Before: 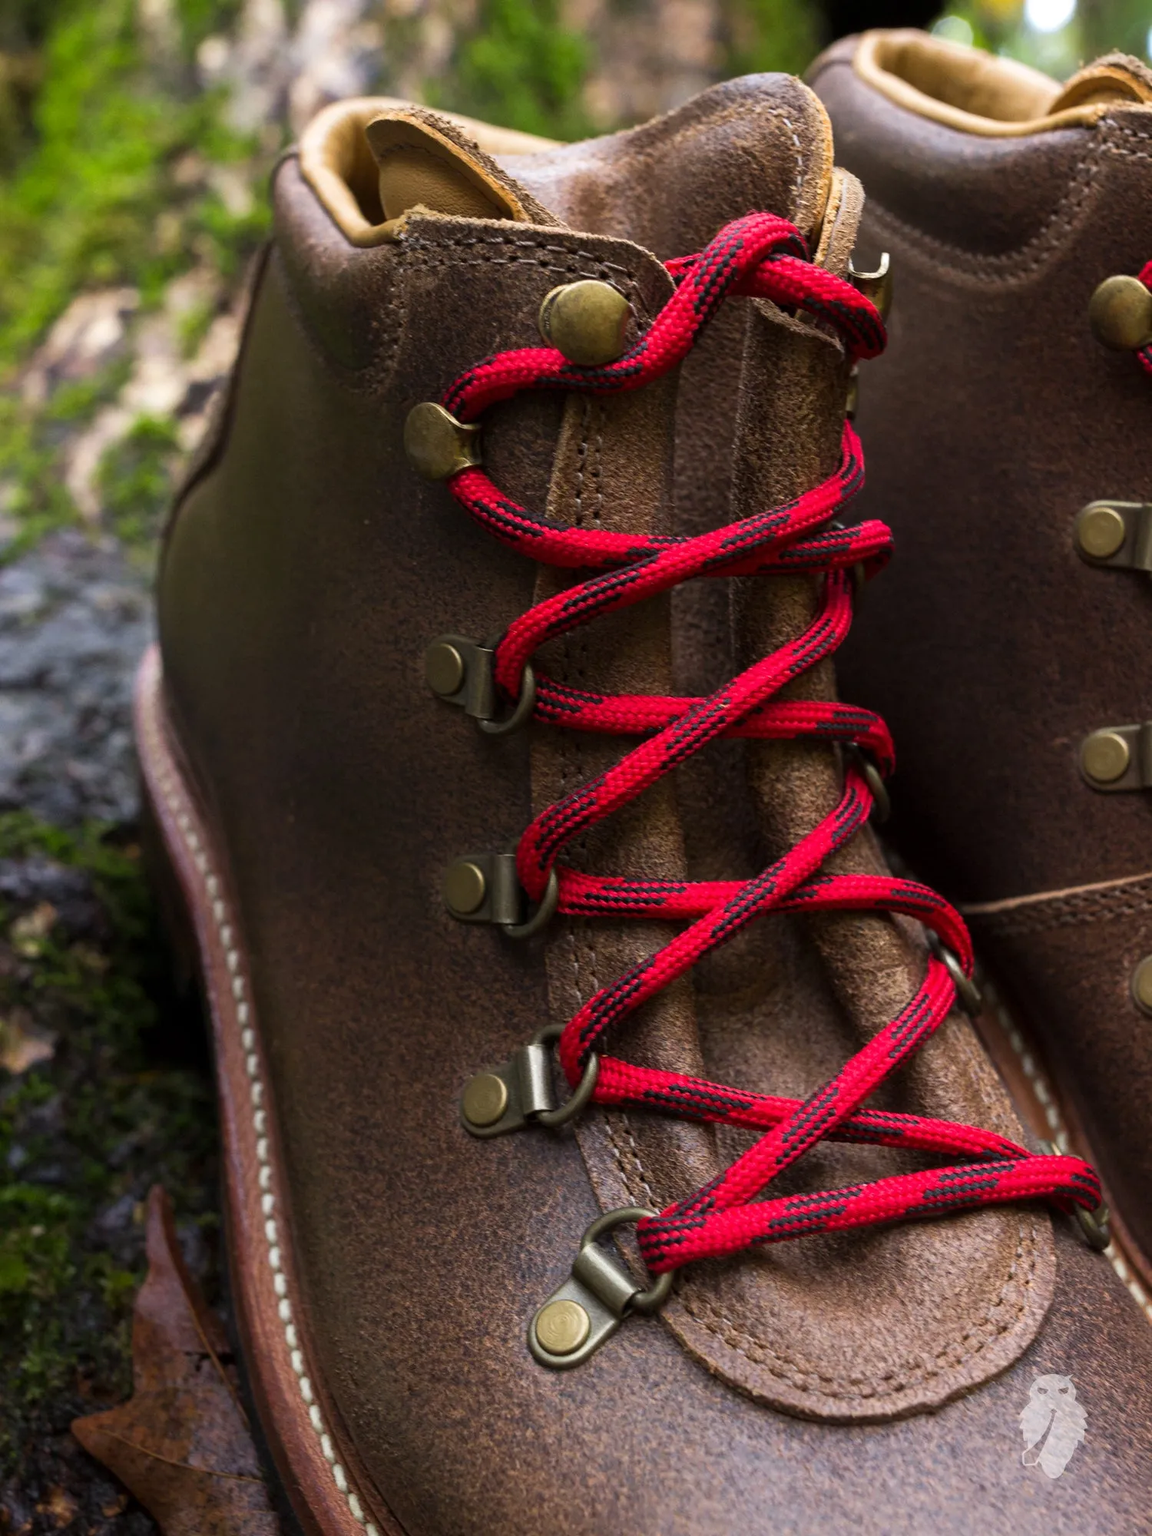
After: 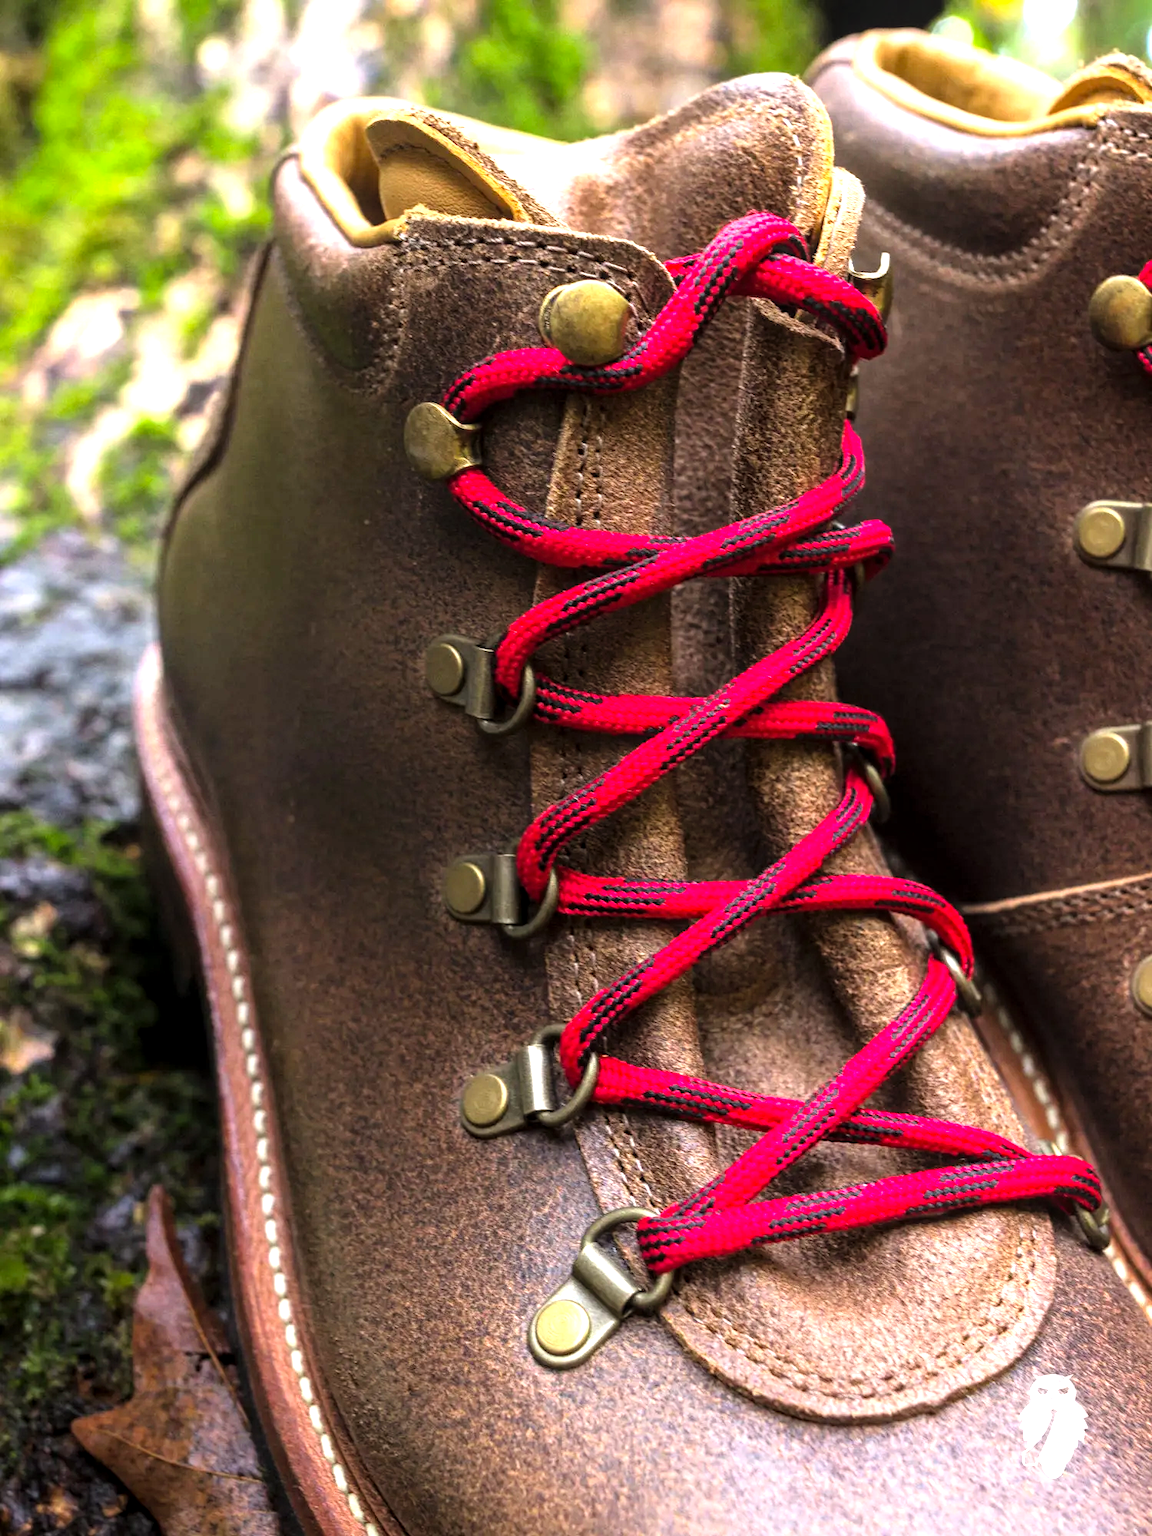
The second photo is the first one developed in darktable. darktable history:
exposure: exposure 0.632 EV, compensate highlight preservation false
local contrast: on, module defaults
tone equalizer: -8 EV -0.766 EV, -7 EV -0.689 EV, -6 EV -0.594 EV, -5 EV -0.378 EV, -3 EV 0.372 EV, -2 EV 0.6 EV, -1 EV 0.677 EV, +0 EV 0.777 EV
contrast brightness saturation: contrast 0.071, brightness 0.083, saturation 0.177
